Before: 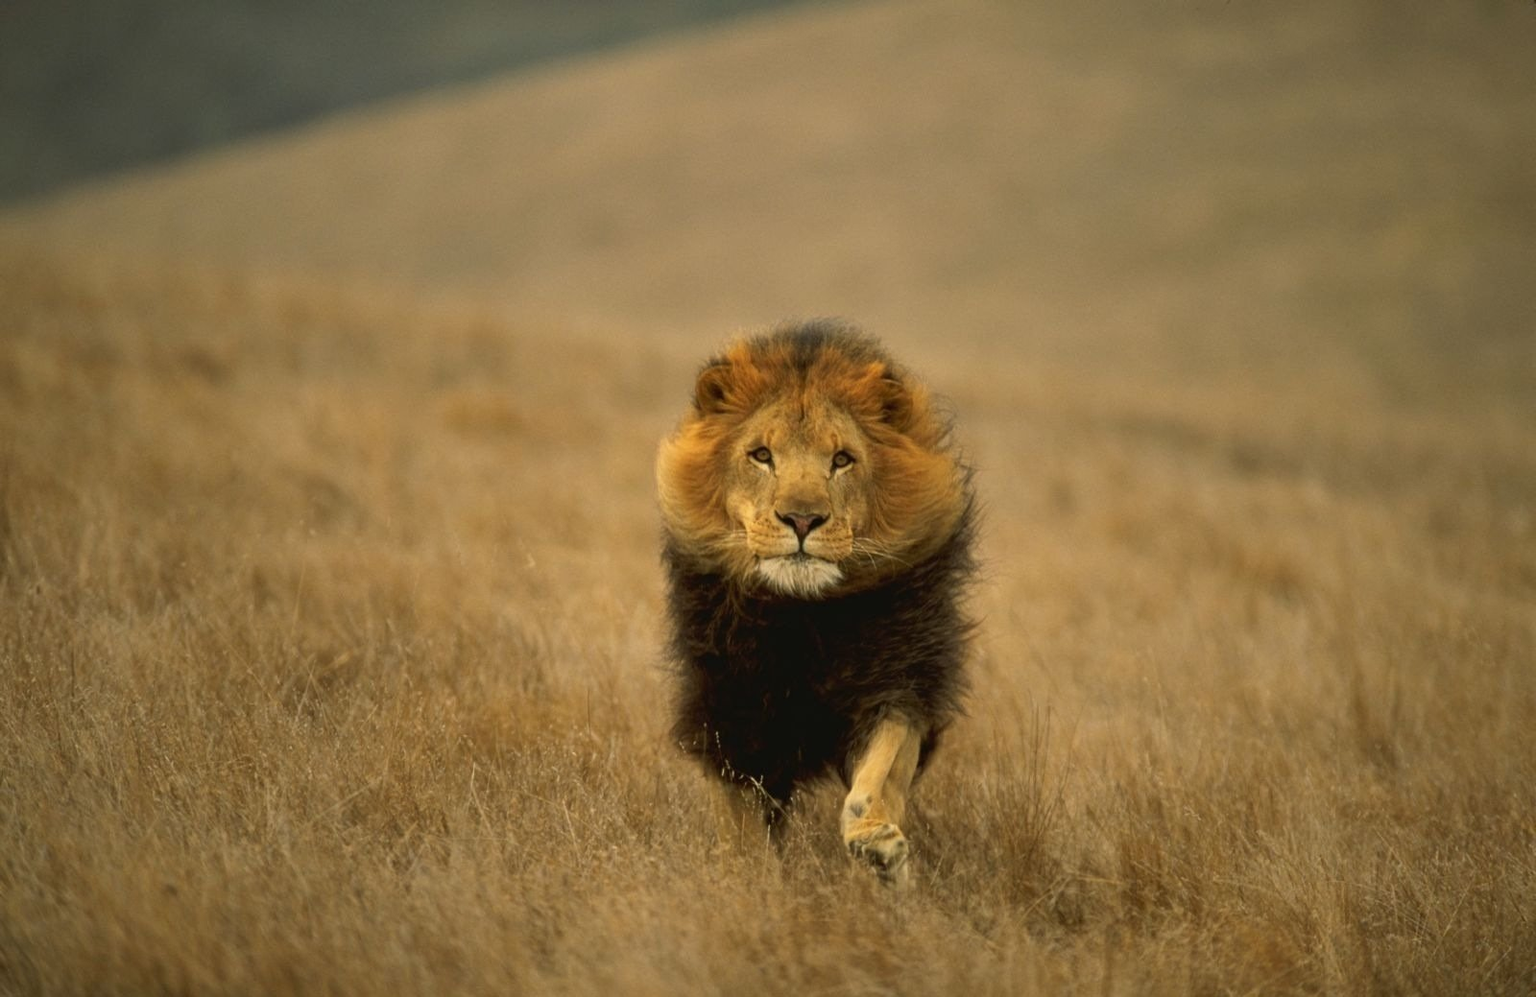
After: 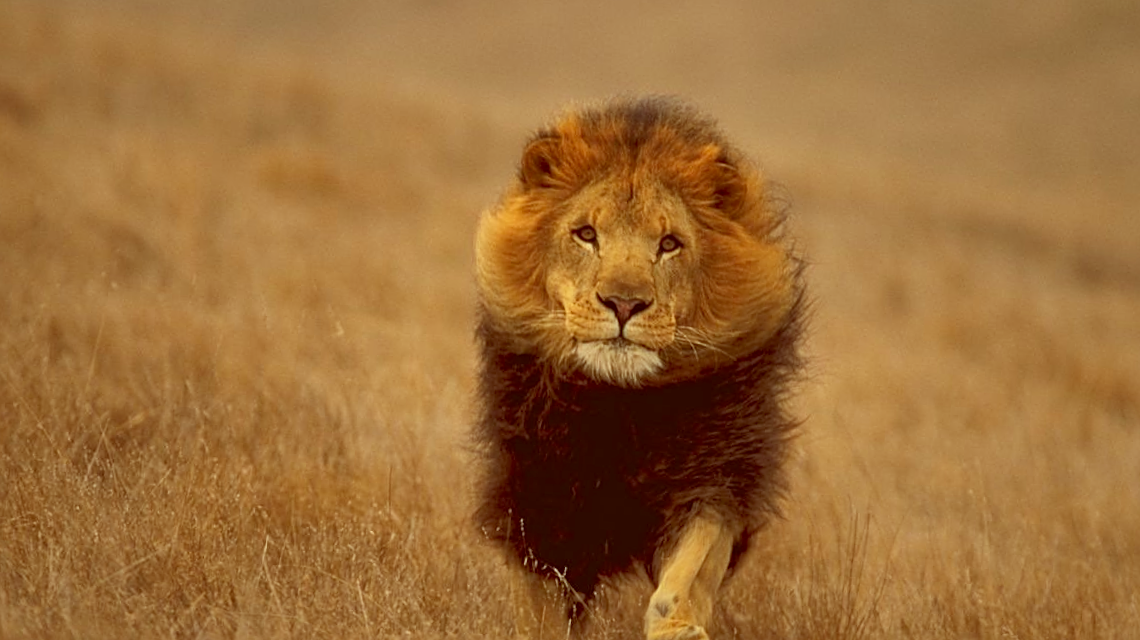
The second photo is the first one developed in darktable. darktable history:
color correction: highlights a* -7.05, highlights b* -0.198, shadows a* 20.8, shadows b* 11.58
shadows and highlights: on, module defaults
crop and rotate: angle -3.55°, left 9.732%, top 20.641%, right 12.311%, bottom 11.936%
sharpen: on, module defaults
exposure: compensate highlight preservation false
